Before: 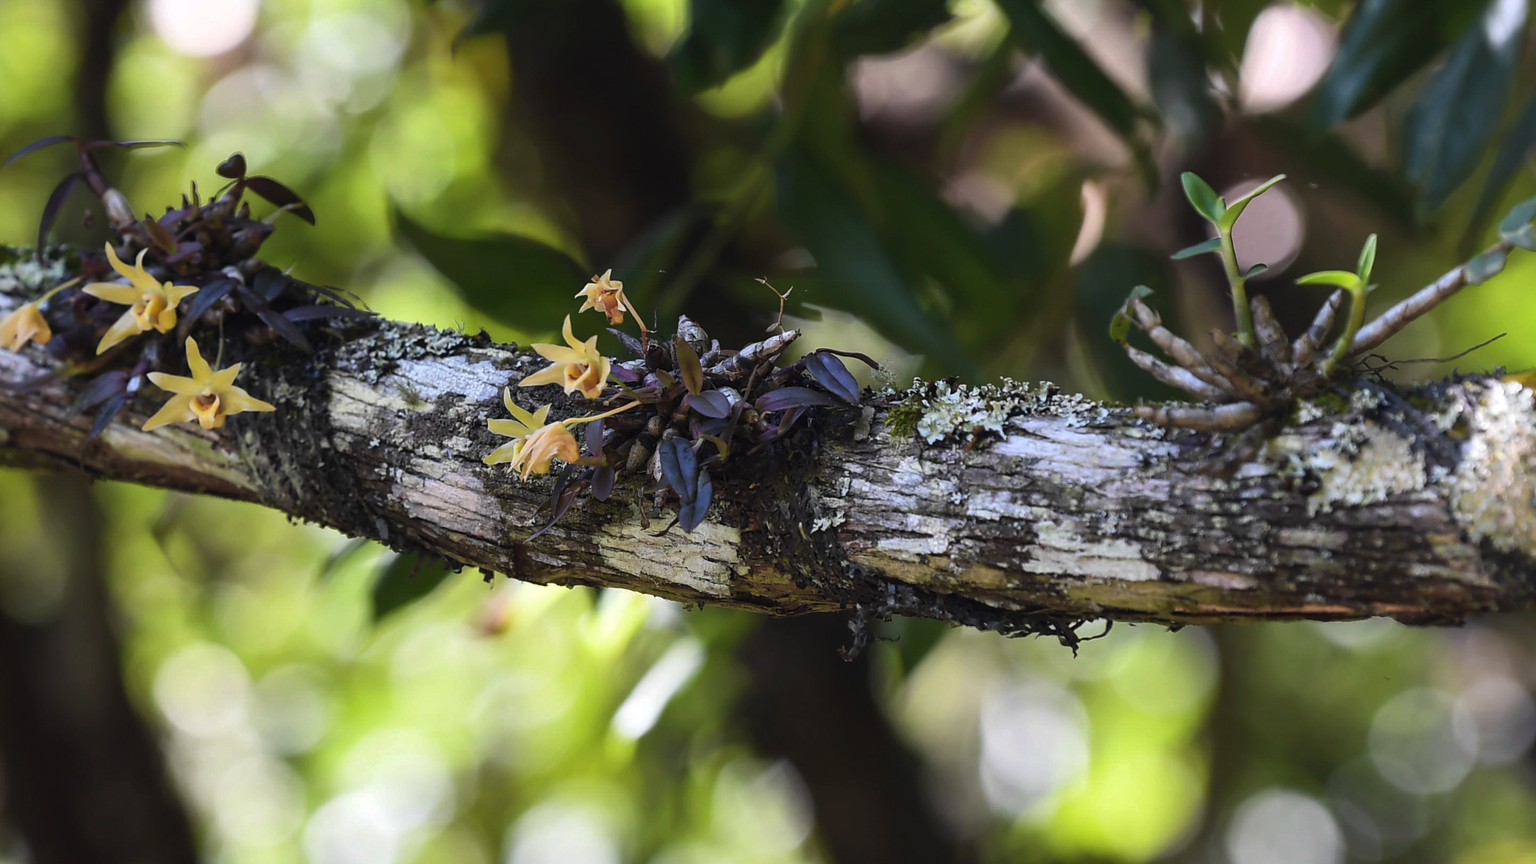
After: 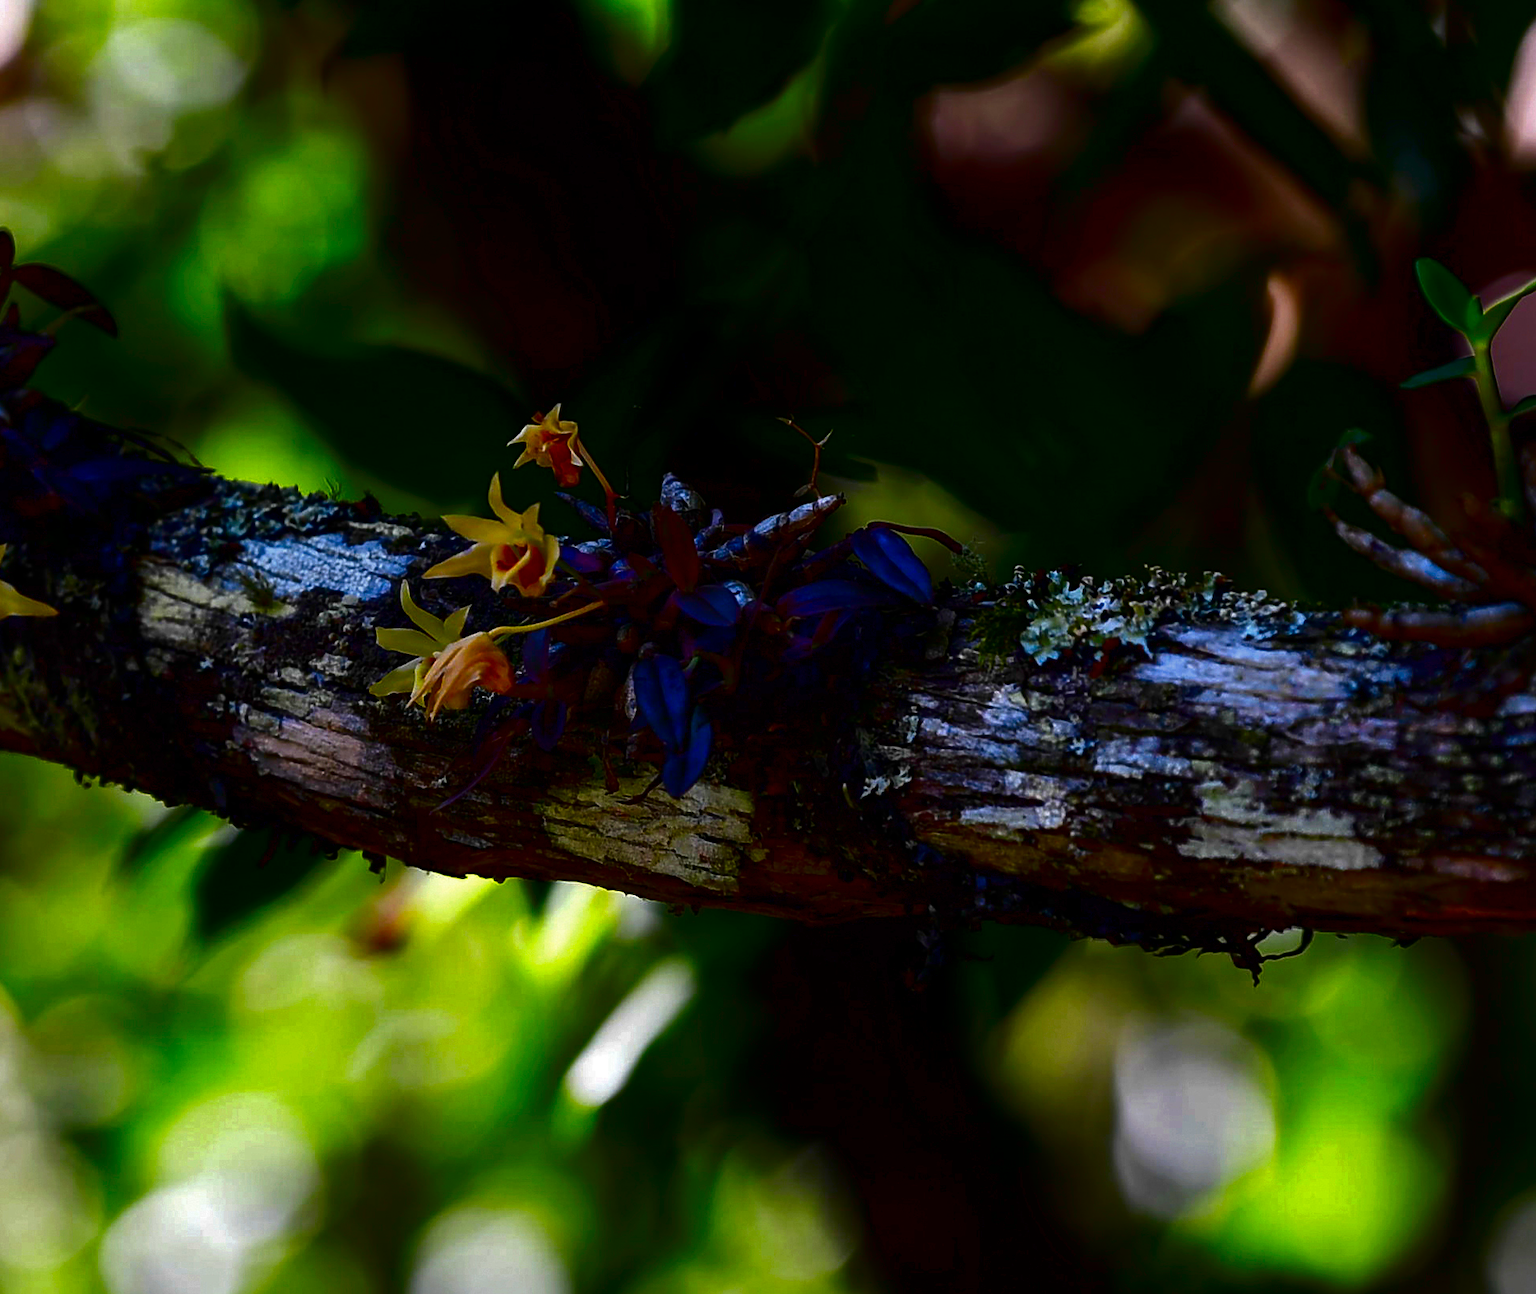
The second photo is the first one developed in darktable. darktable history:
crop: left 15.427%, right 17.799%
contrast brightness saturation: brightness -1, saturation 0.984
